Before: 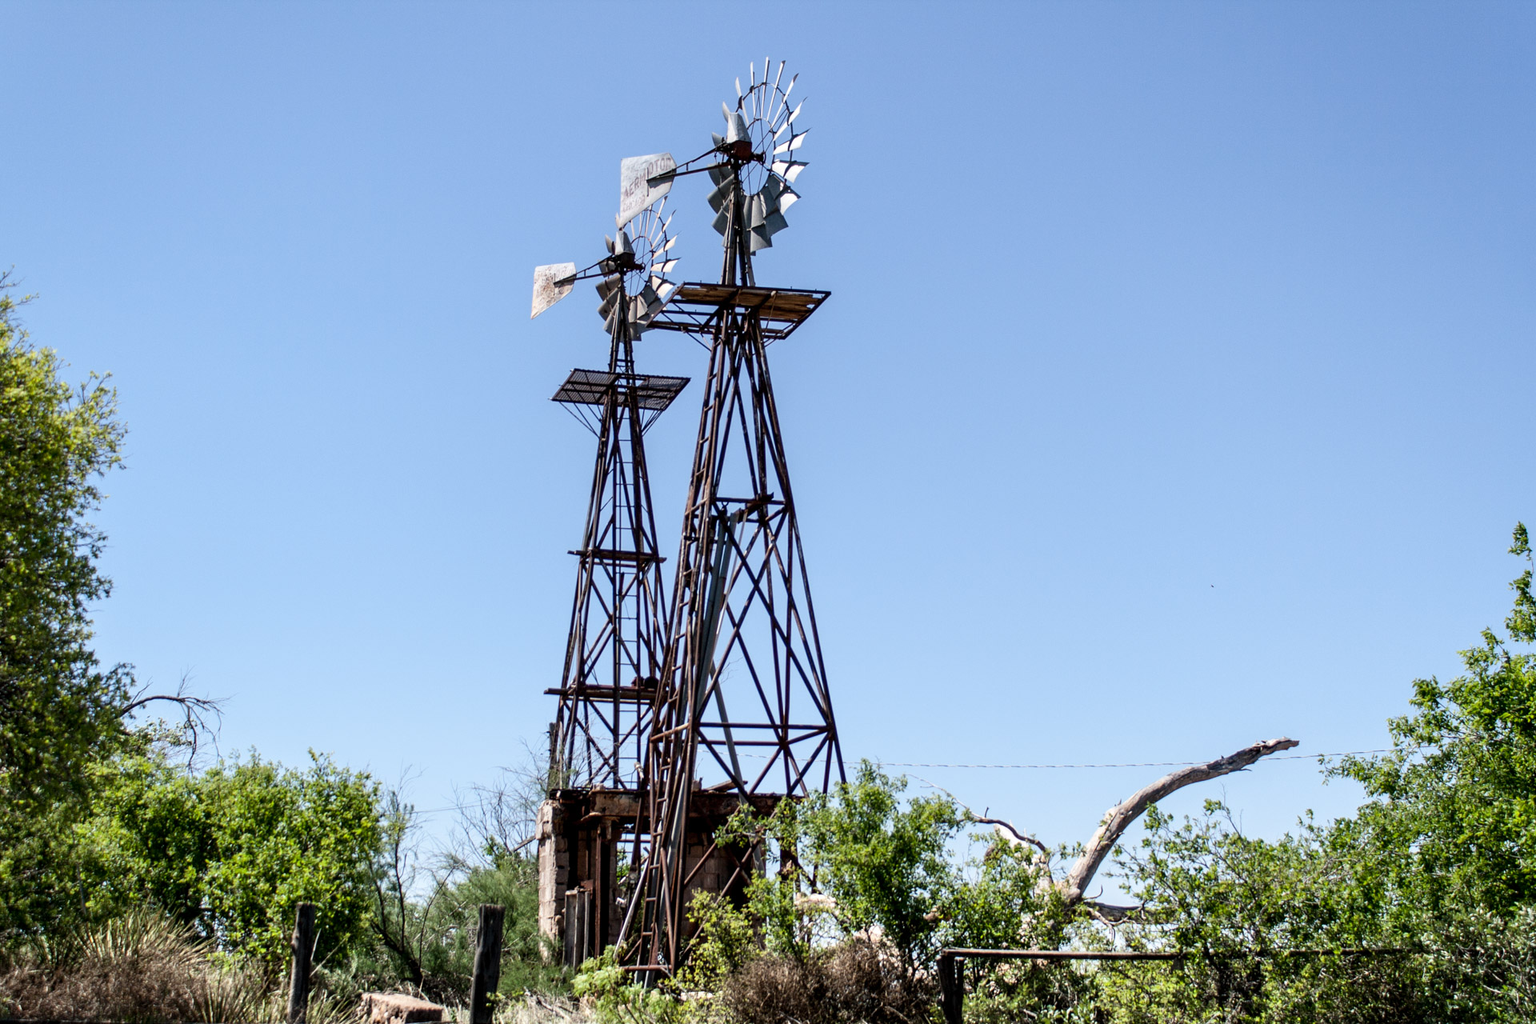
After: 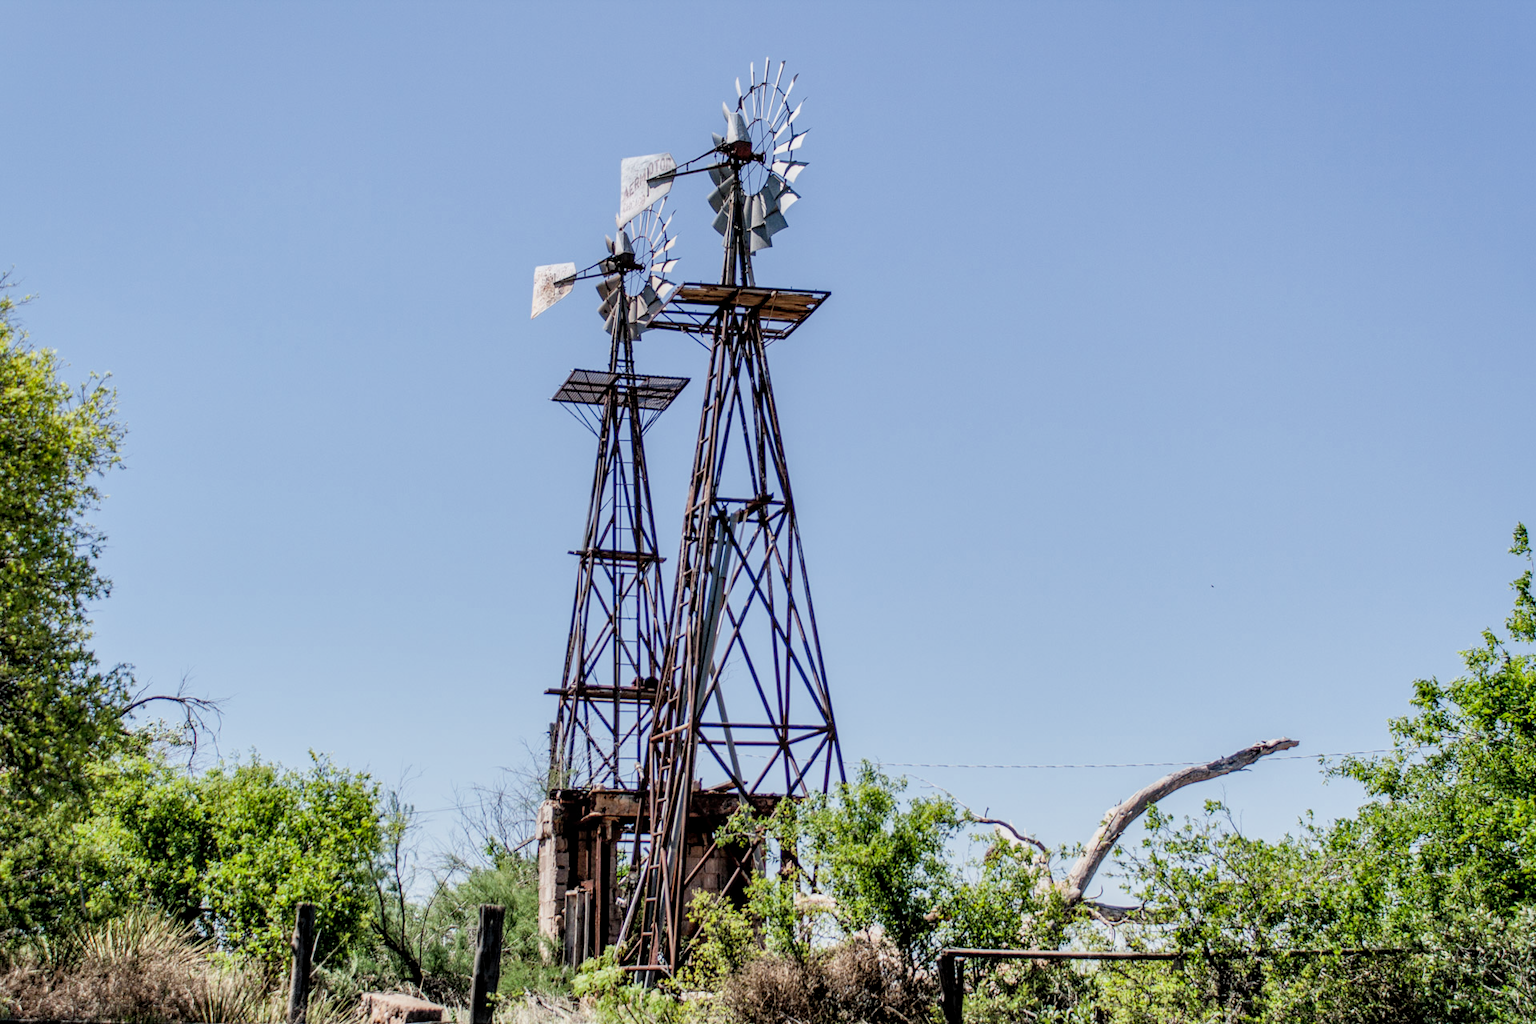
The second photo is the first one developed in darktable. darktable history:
shadows and highlights: on, module defaults
local contrast: on, module defaults
exposure: black level correction -0.001, exposure 0.9 EV, compensate exposure bias true, compensate highlight preservation false
filmic rgb: black relative exposure -7.65 EV, white relative exposure 4.56 EV, hardness 3.61
